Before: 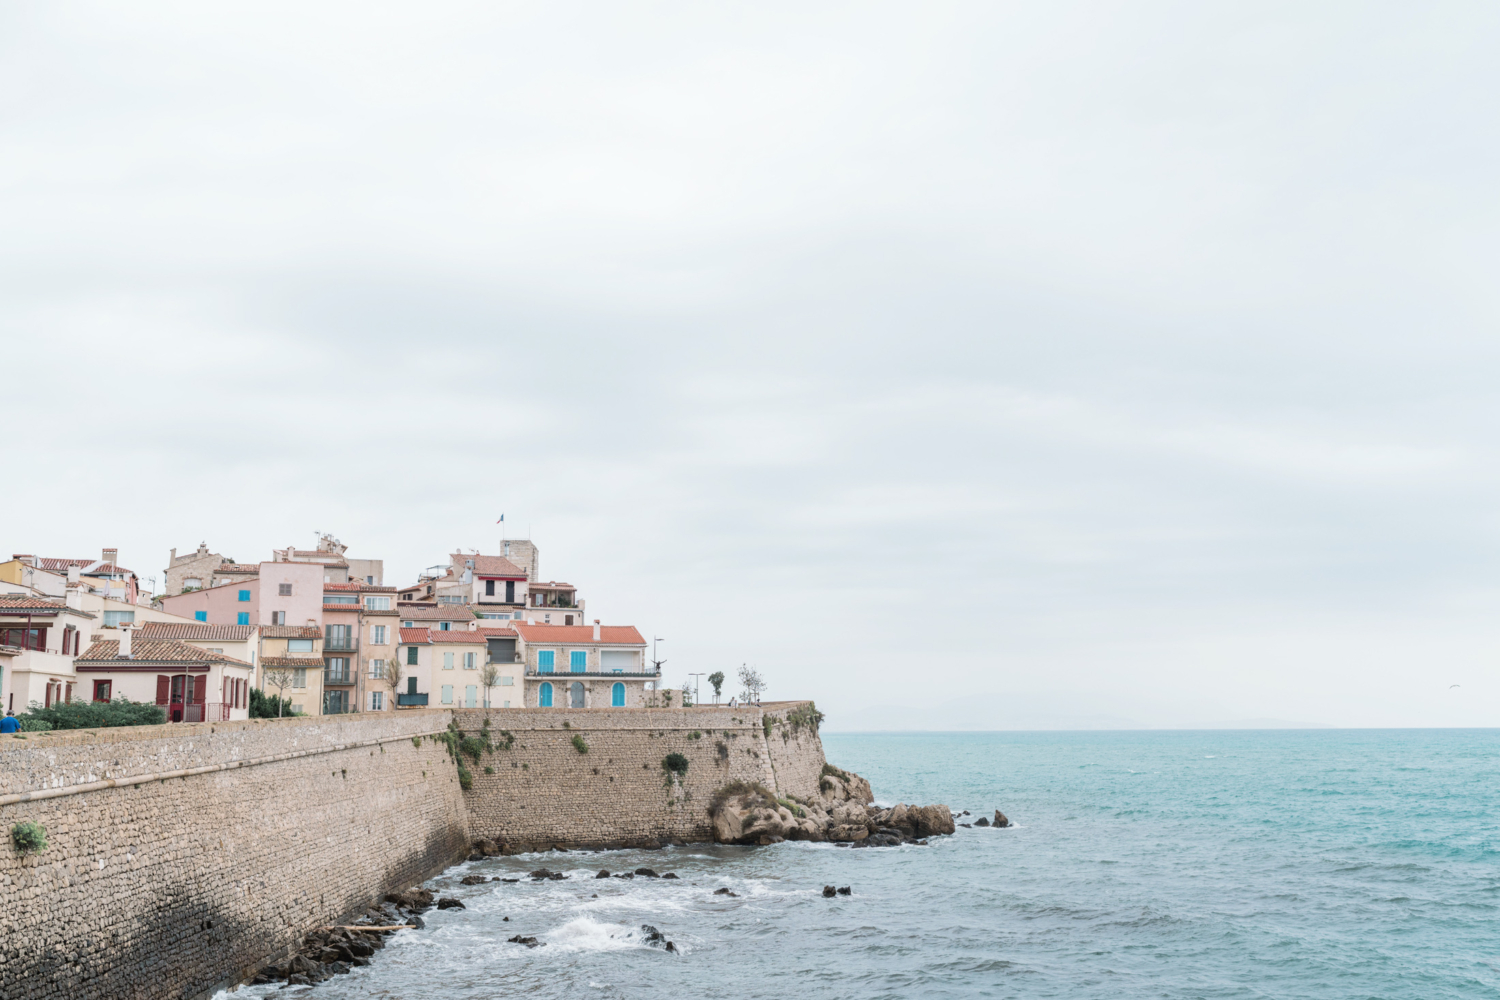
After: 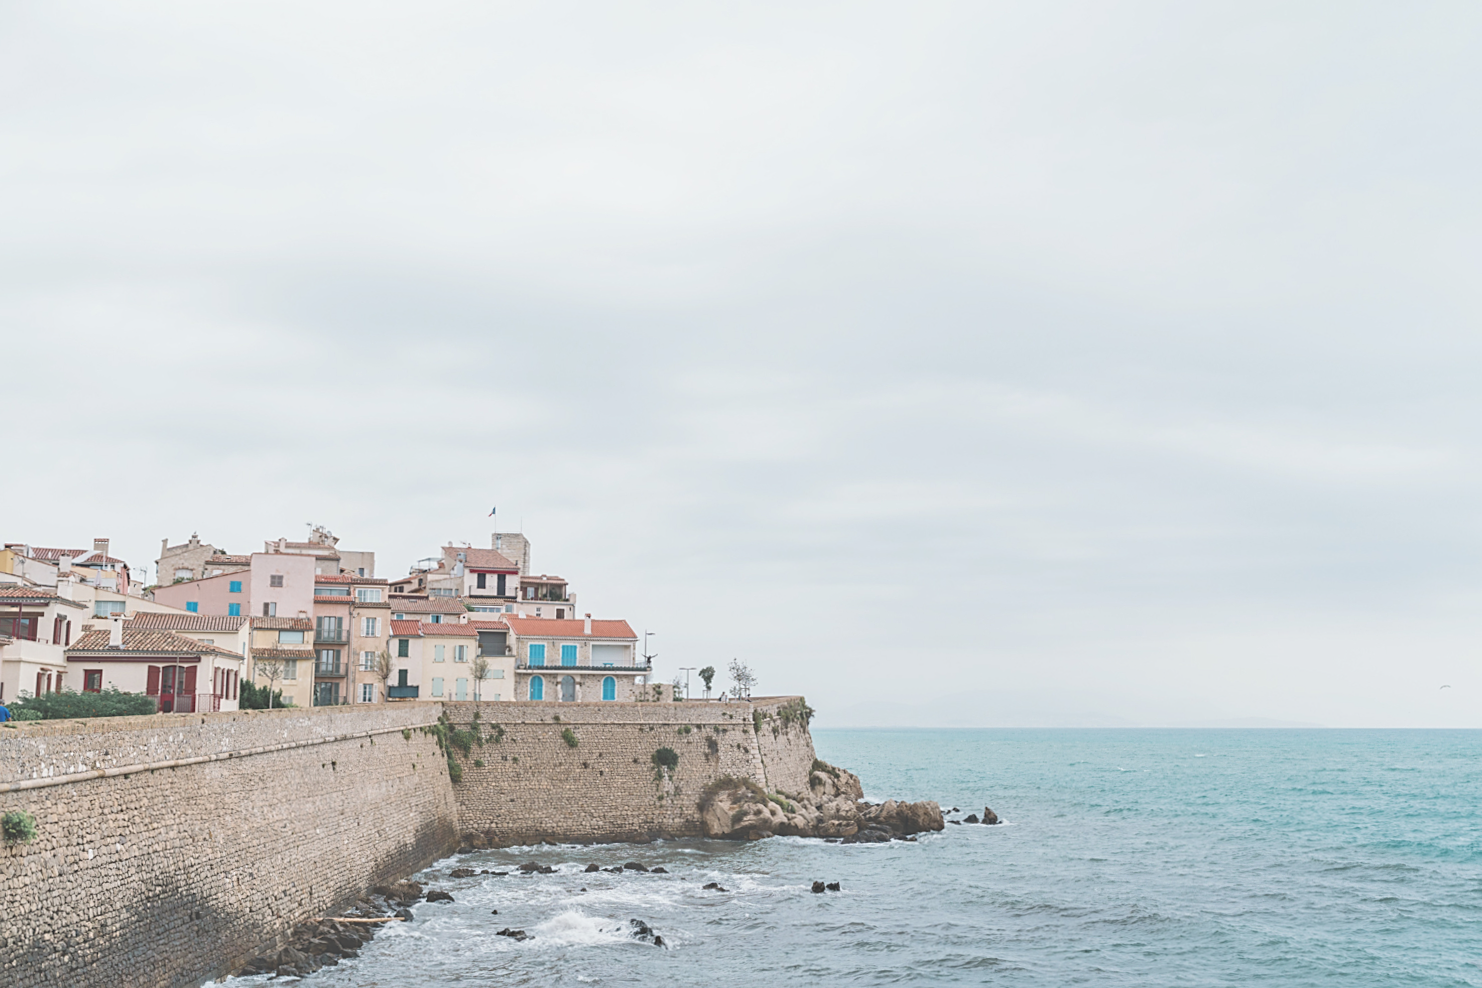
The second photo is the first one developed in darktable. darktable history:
crop and rotate: angle -0.449°
levels: levels [0, 0.499, 1]
sharpen: on, module defaults
tone equalizer: -7 EV 0.149 EV, -6 EV 0.639 EV, -5 EV 1.11 EV, -4 EV 1.3 EV, -3 EV 1.17 EV, -2 EV 0.6 EV, -1 EV 0.161 EV
exposure: black level correction -0.025, exposure -0.119 EV, compensate highlight preservation false
